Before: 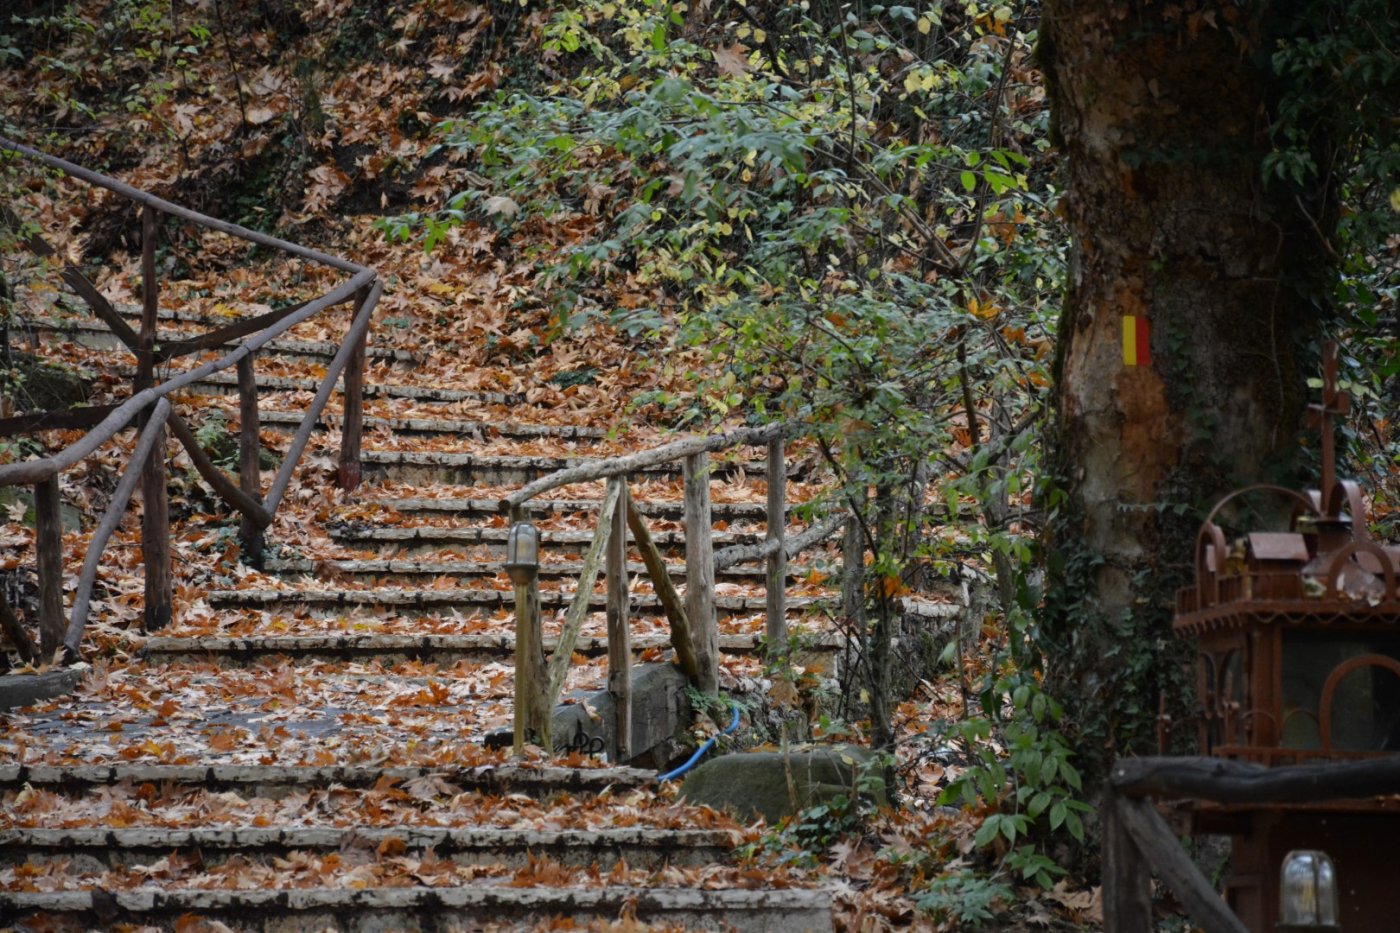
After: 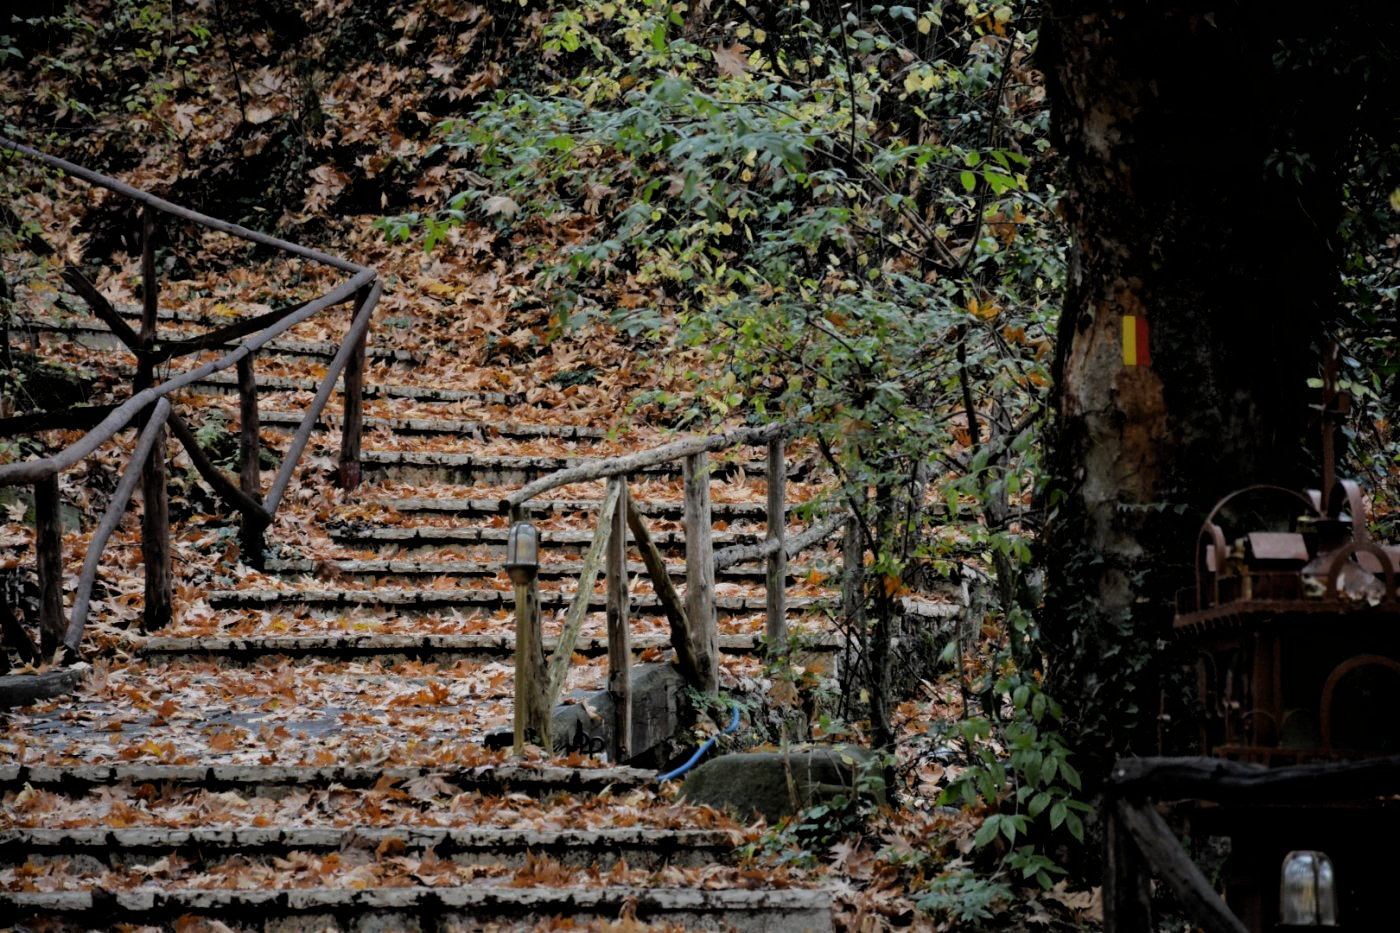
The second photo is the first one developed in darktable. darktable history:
filmic rgb: black relative exposure -3.87 EV, white relative exposure 3.48 EV, hardness 2.55, contrast 1.104, contrast in shadows safe
